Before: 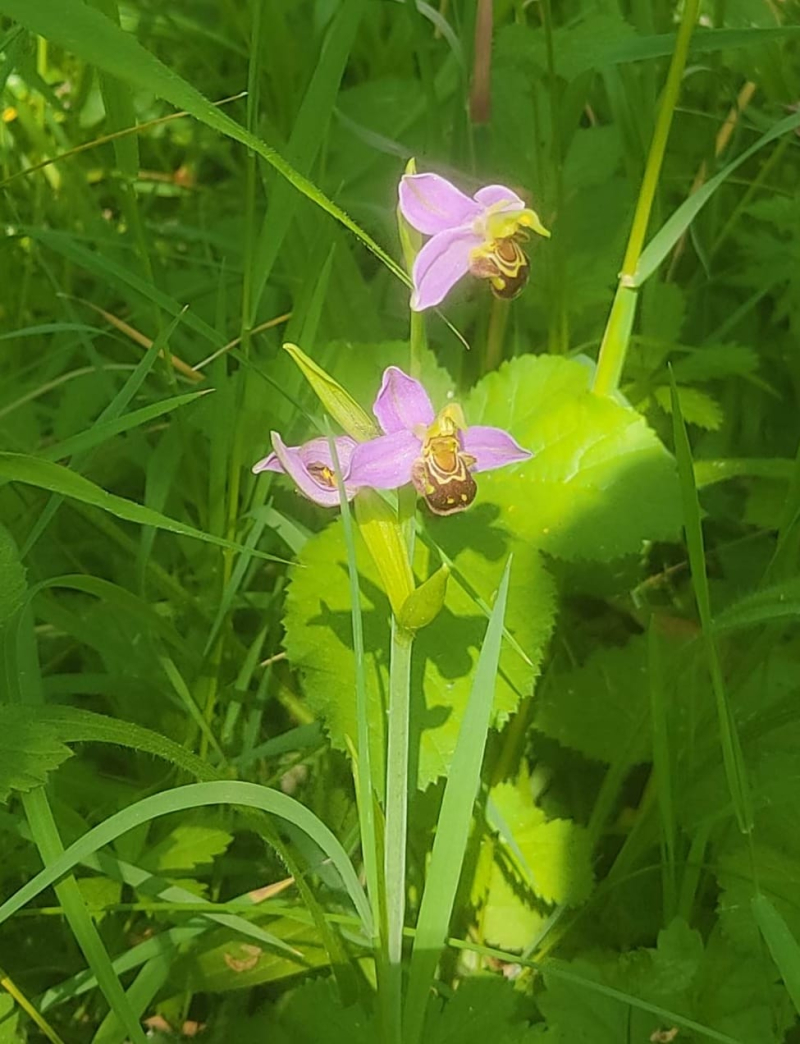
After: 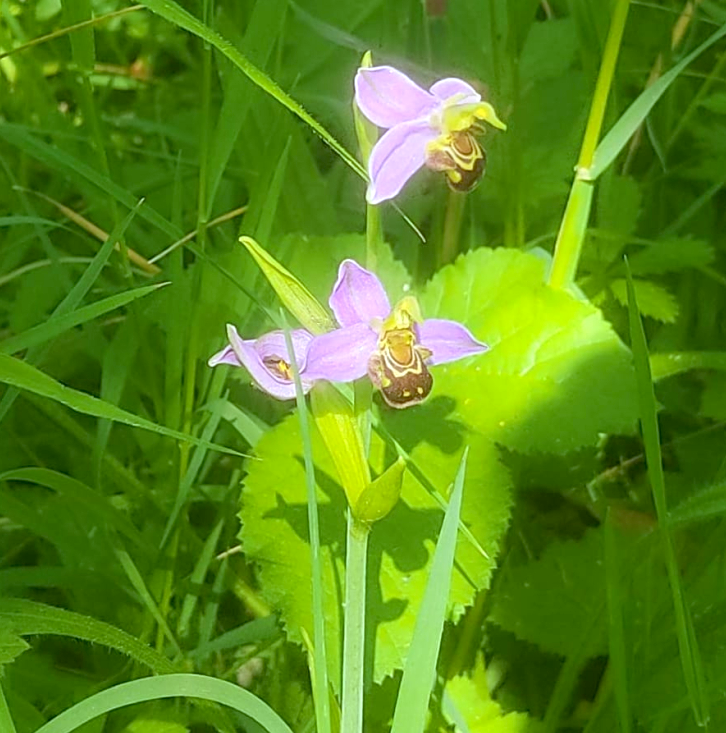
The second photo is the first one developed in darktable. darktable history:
exposure: black level correction 0.005, exposure 0.417 EV, compensate highlight preservation false
white balance: red 0.924, blue 1.095
crop: left 5.596%, top 10.314%, right 3.534%, bottom 19.395%
